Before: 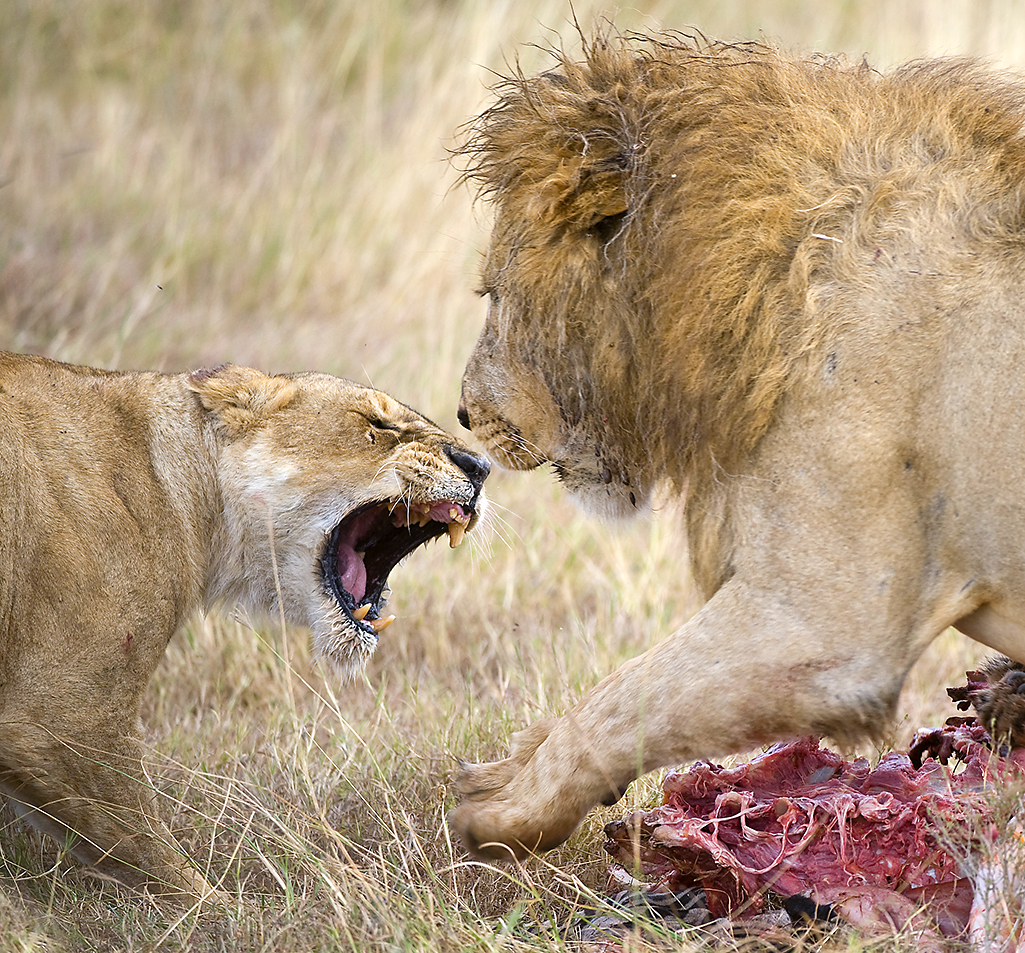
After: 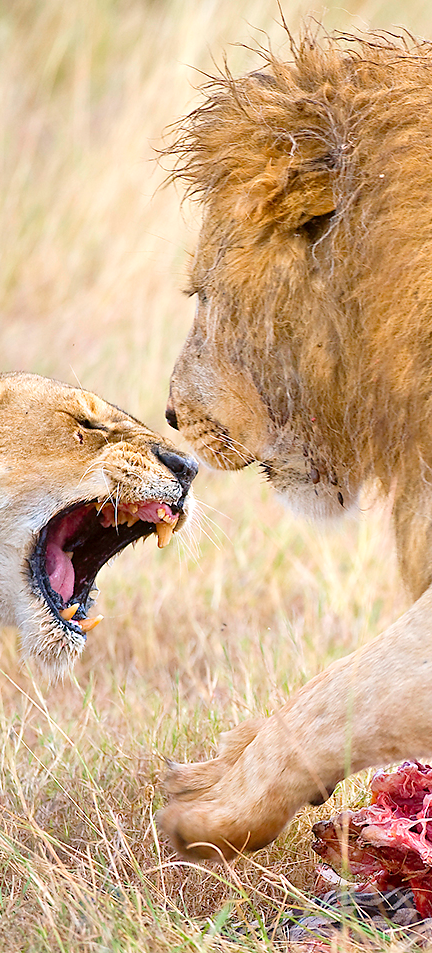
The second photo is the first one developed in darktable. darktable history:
crop: left 28.583%, right 29.231%
levels: levels [0, 0.43, 0.984]
